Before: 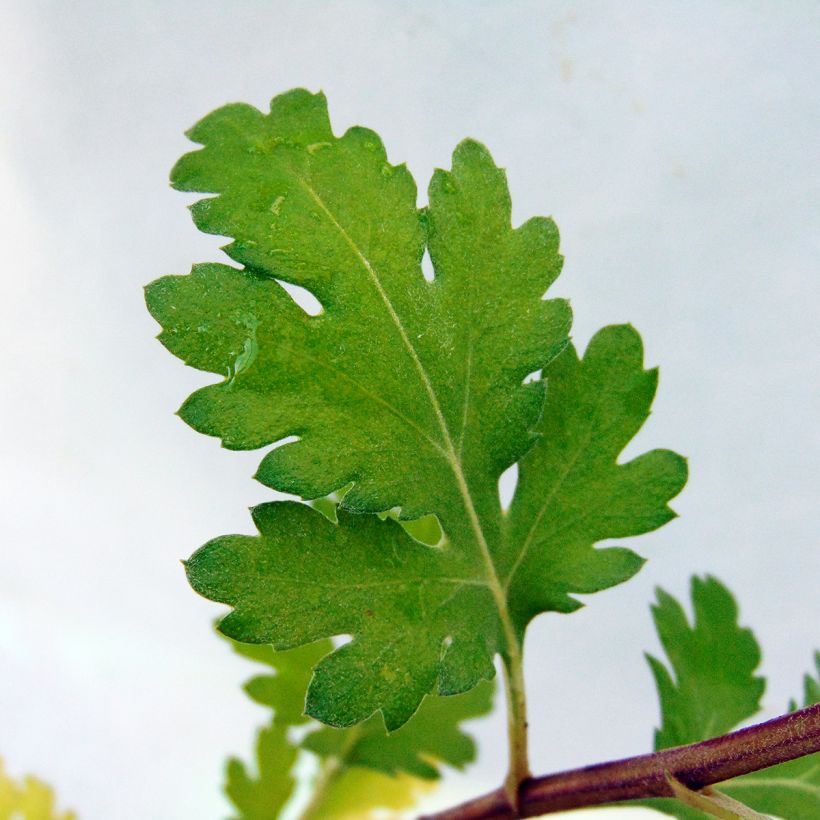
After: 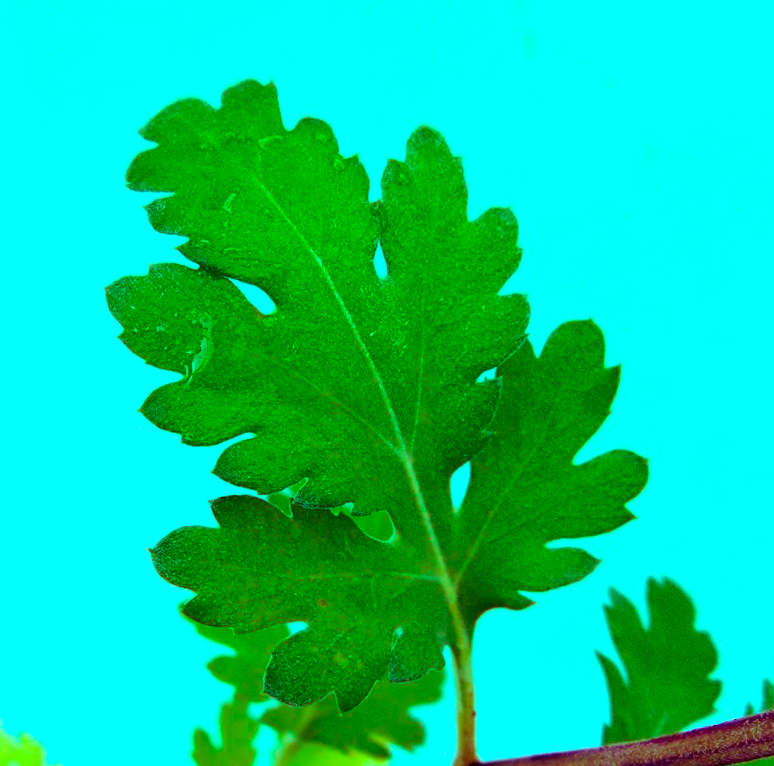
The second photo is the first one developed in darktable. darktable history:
color balance rgb: shadows lift › luminance 0.49%, shadows lift › chroma 6.83%, shadows lift › hue 300.29°, power › hue 208.98°, highlights gain › luminance 20.24%, highlights gain › chroma 13.17%, highlights gain › hue 173.85°, perceptual saturation grading › global saturation 18.05%
crop: top 0.05%, bottom 0.098%
rotate and perspective: rotation 0.062°, lens shift (vertical) 0.115, lens shift (horizontal) -0.133, crop left 0.047, crop right 0.94, crop top 0.061, crop bottom 0.94
